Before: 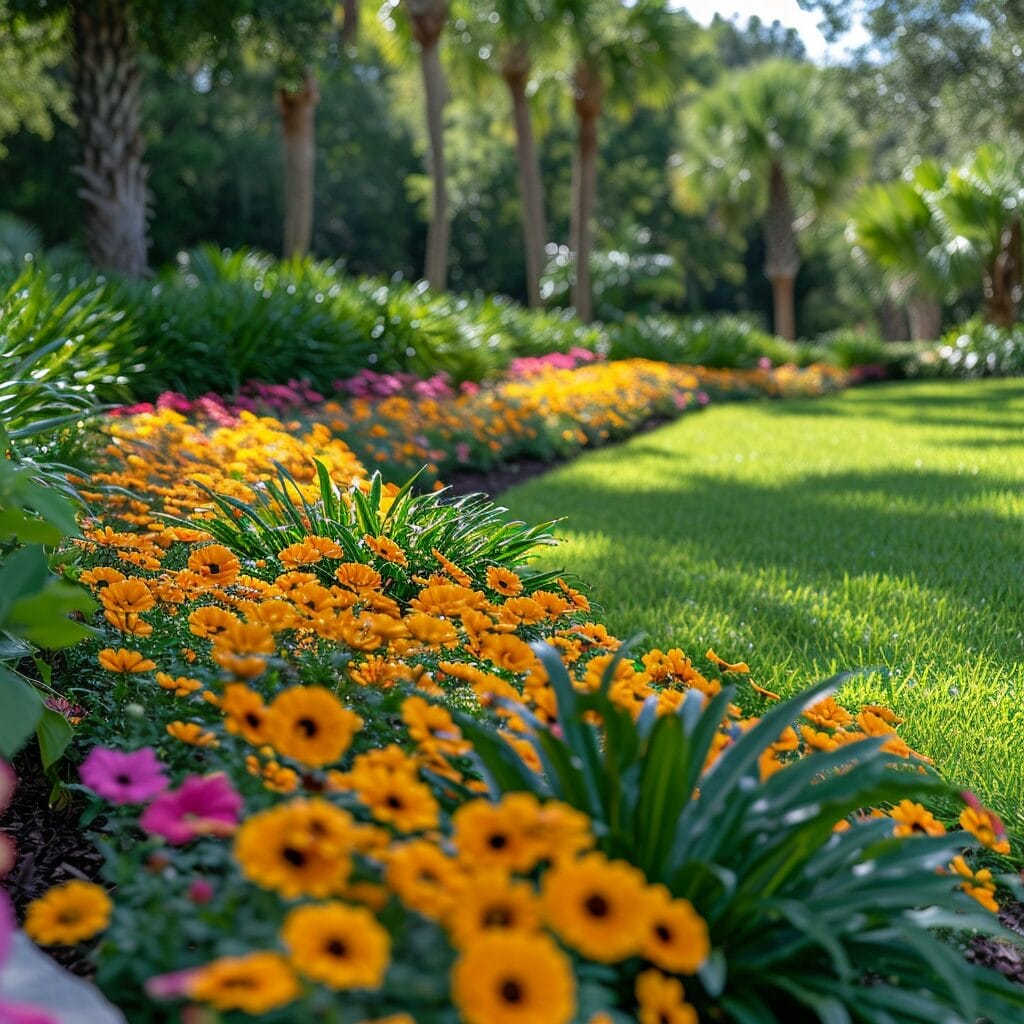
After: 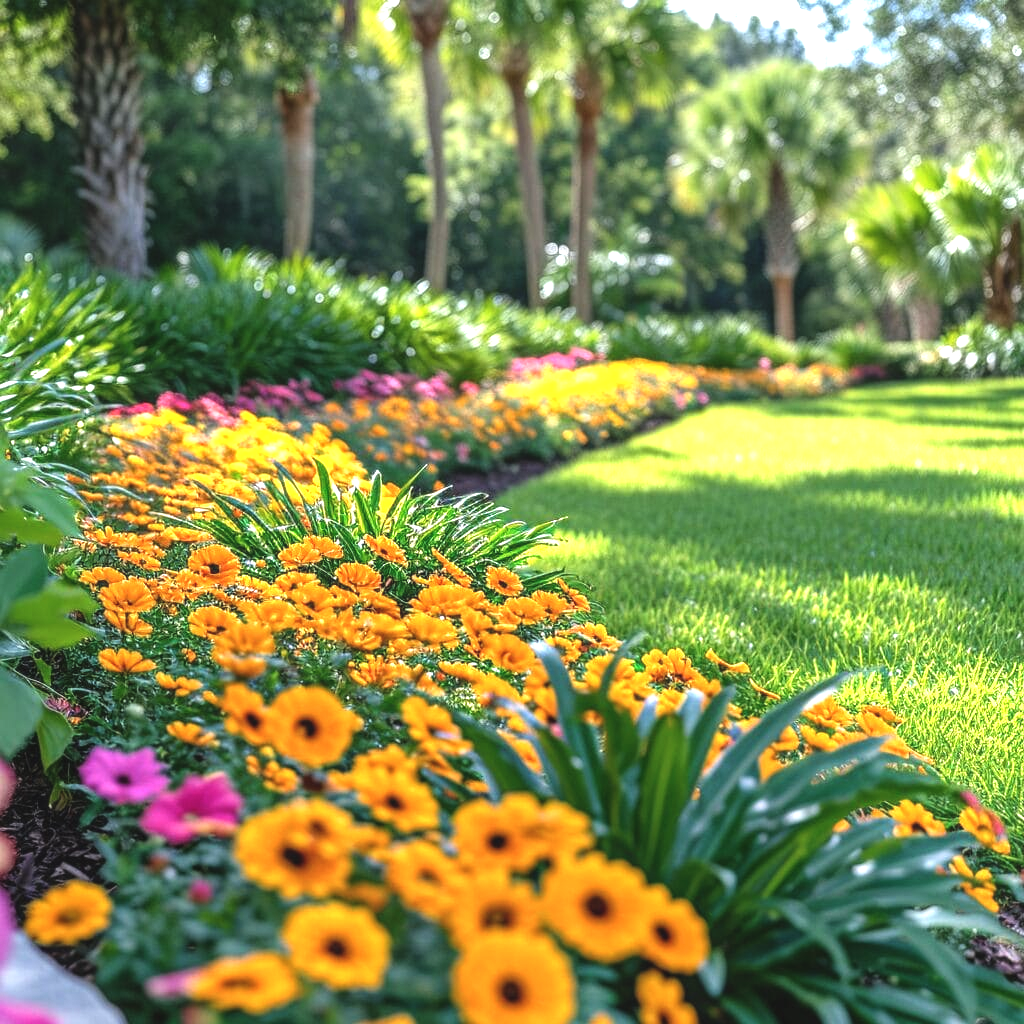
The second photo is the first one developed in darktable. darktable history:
exposure: black level correction -0.005, exposure 1 EV, compensate highlight preservation false
local contrast: on, module defaults
